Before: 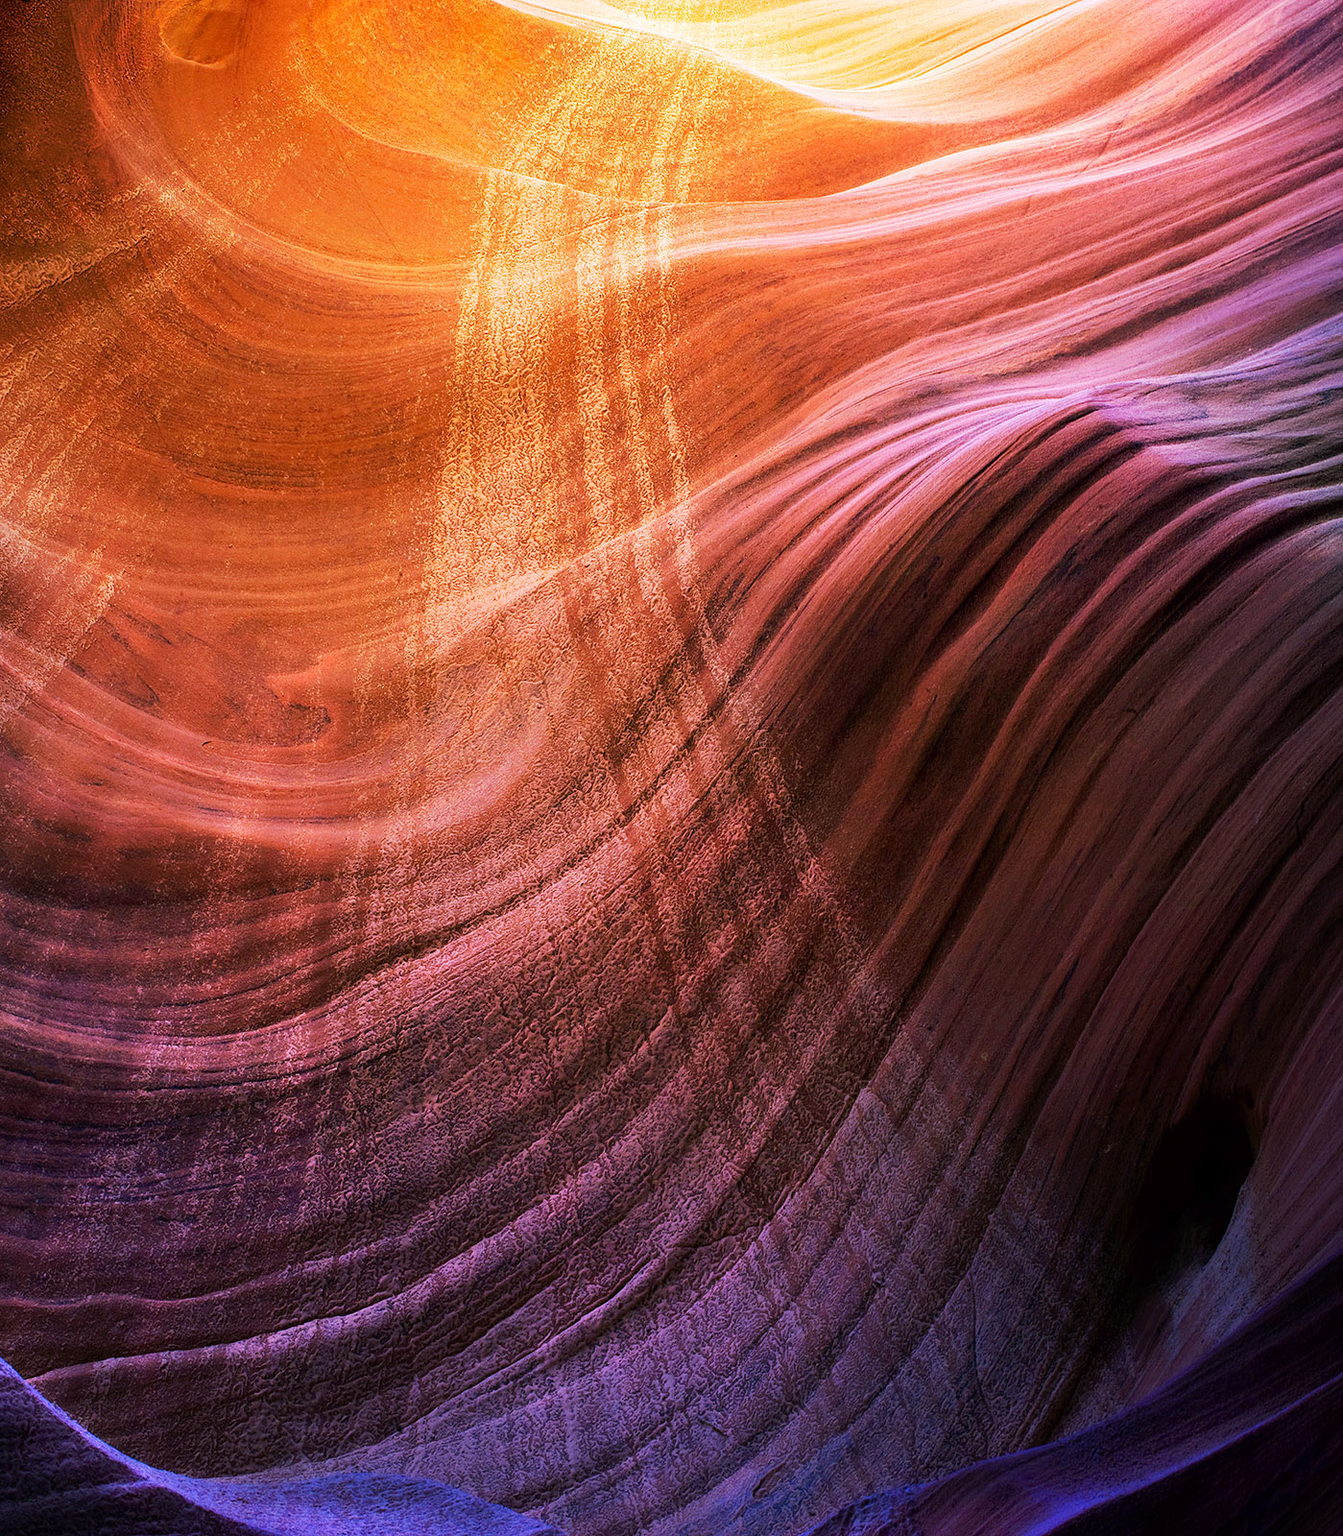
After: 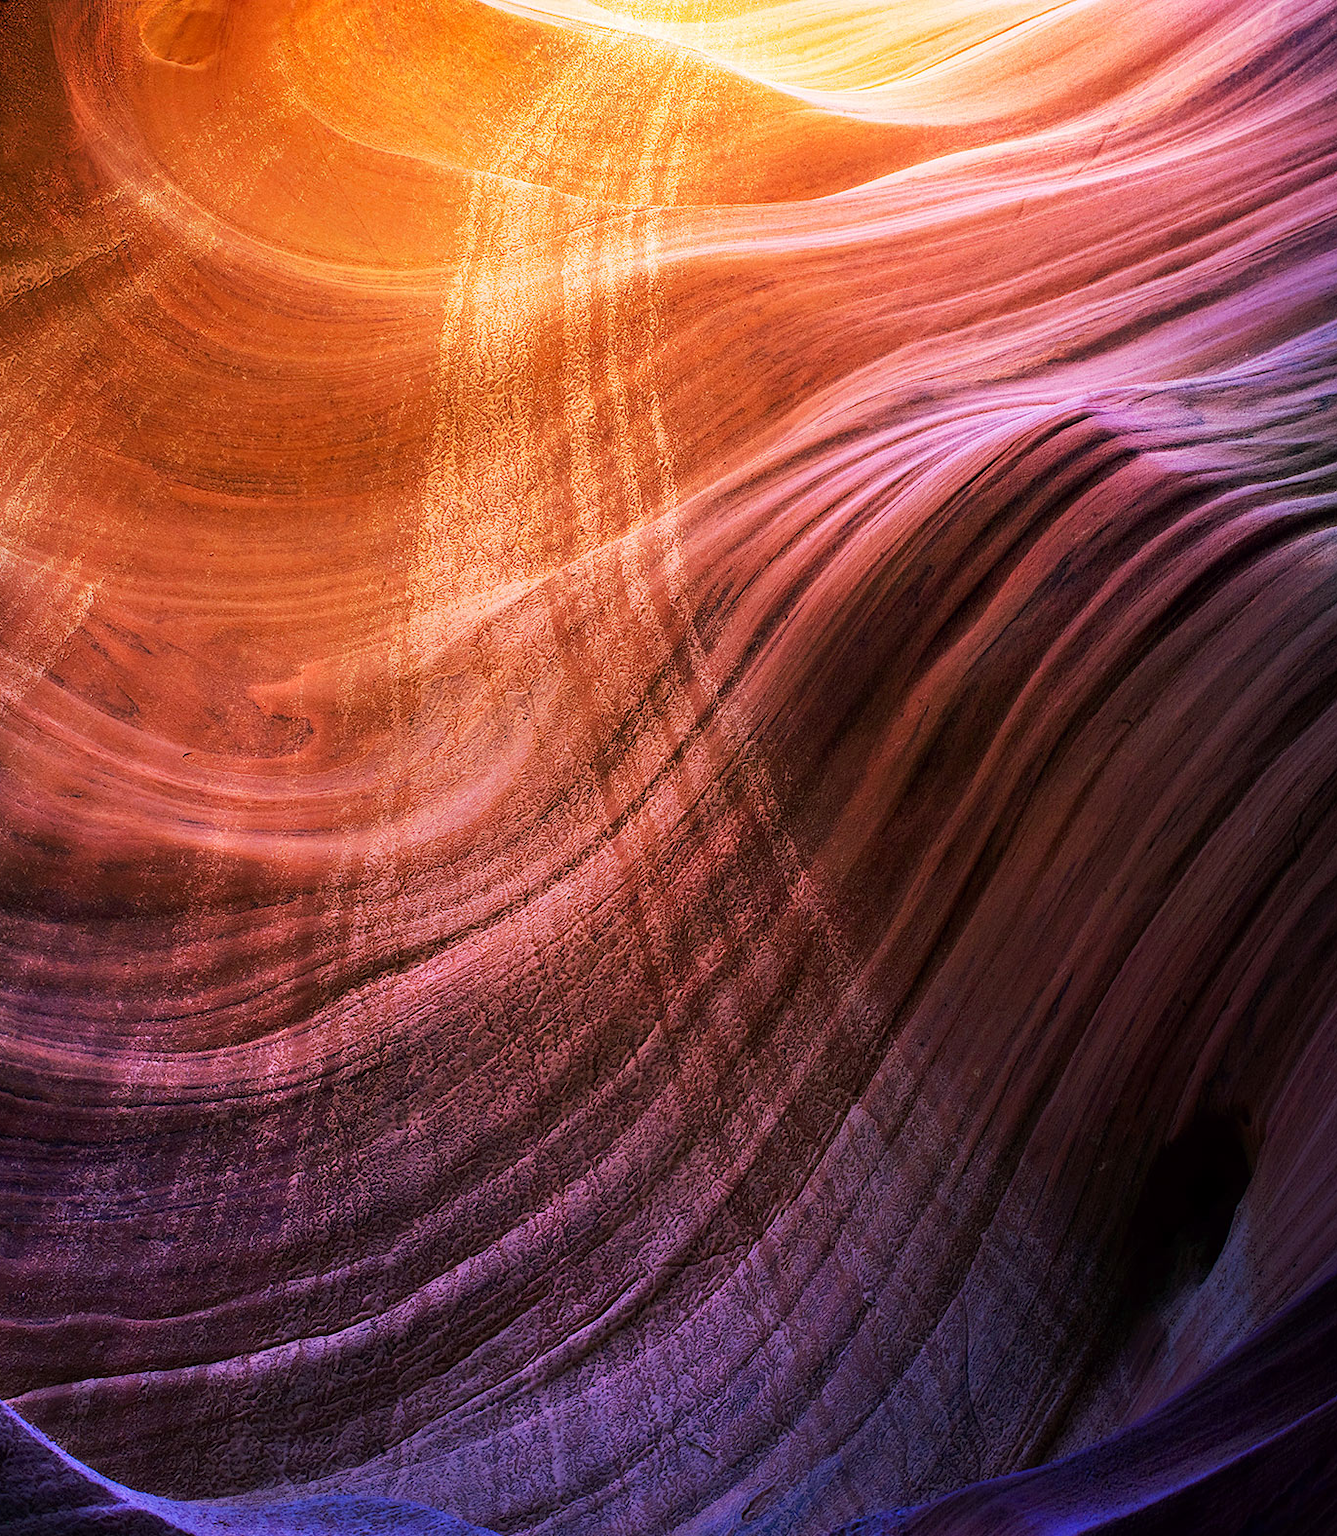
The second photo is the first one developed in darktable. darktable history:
crop: left 1.644%, right 0.27%, bottom 1.465%
